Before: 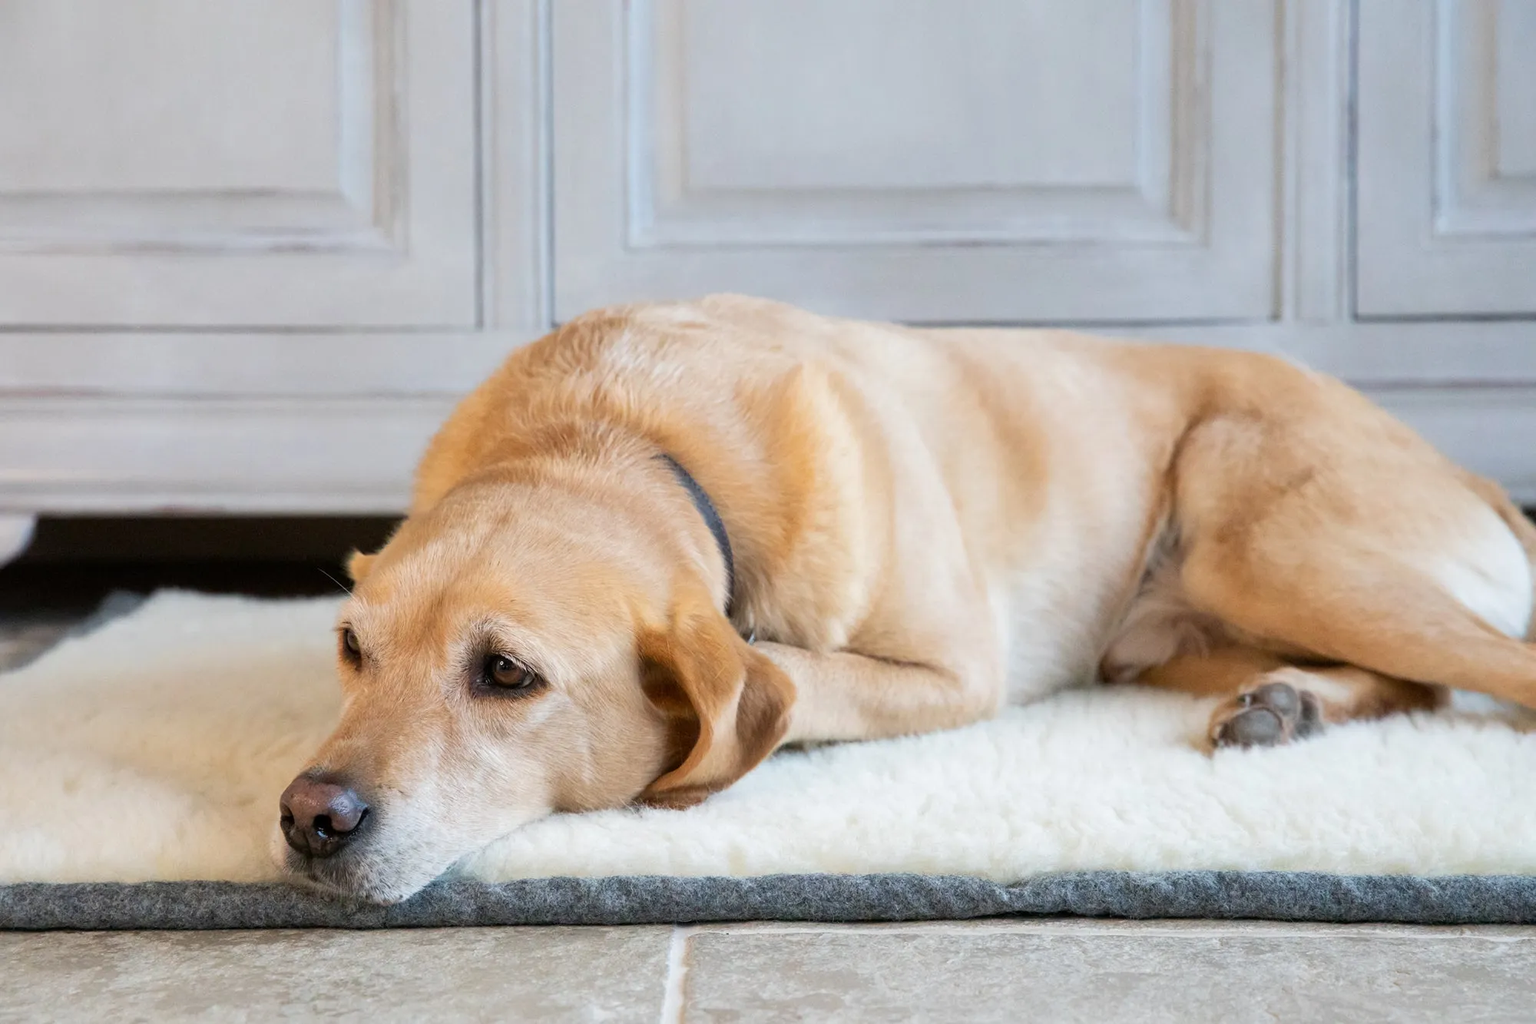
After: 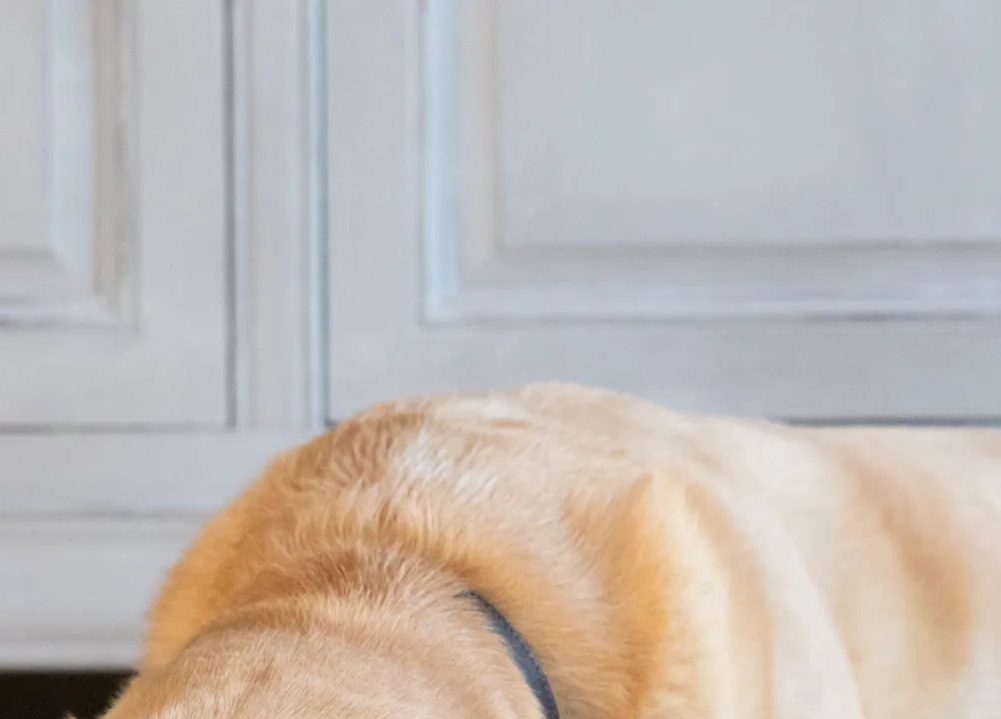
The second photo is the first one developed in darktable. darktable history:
crop: left 19.655%, right 30.282%, bottom 46.029%
